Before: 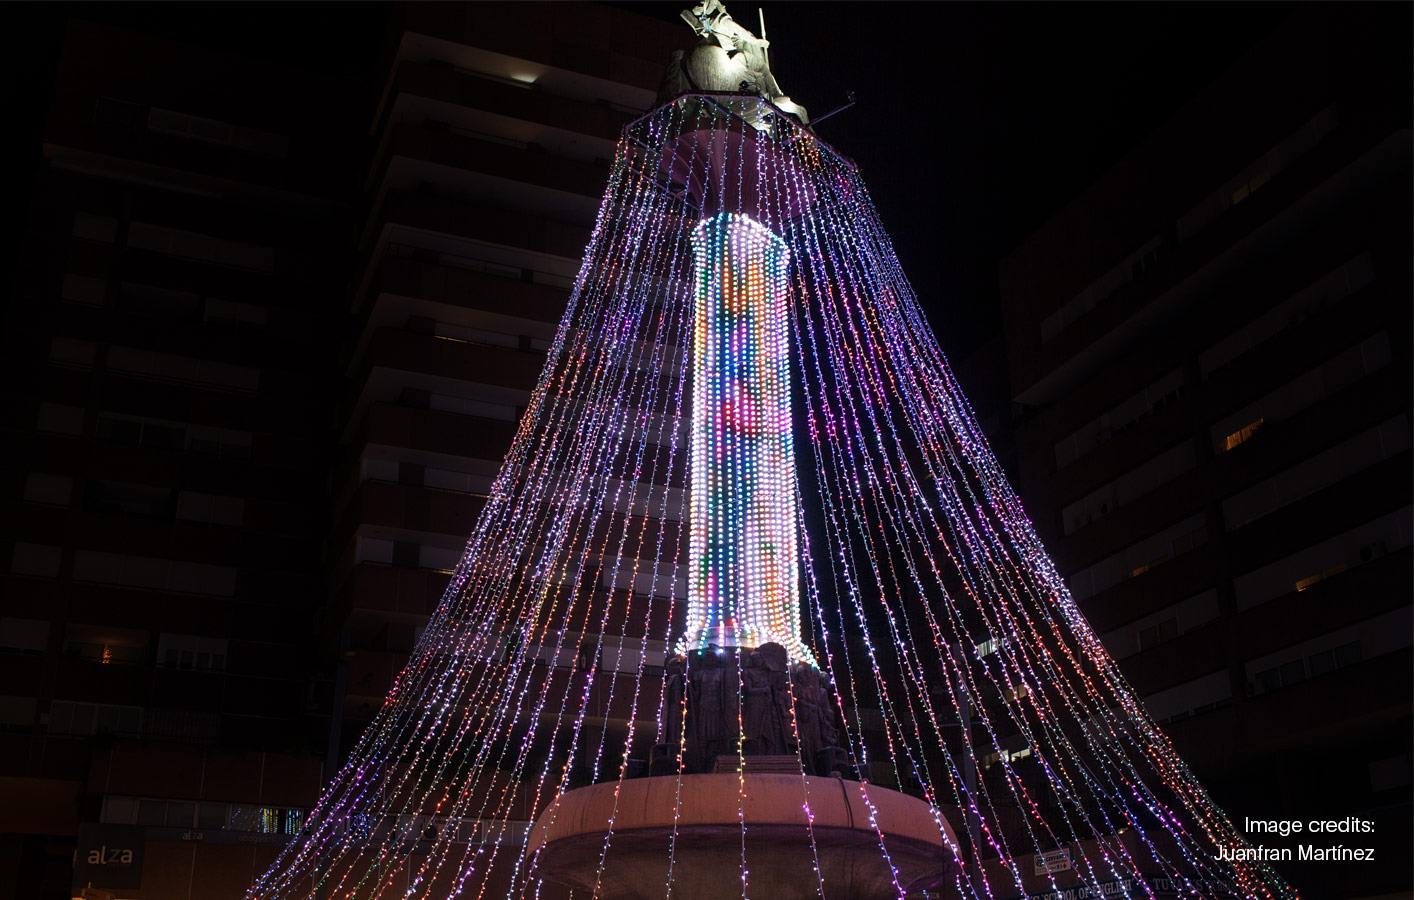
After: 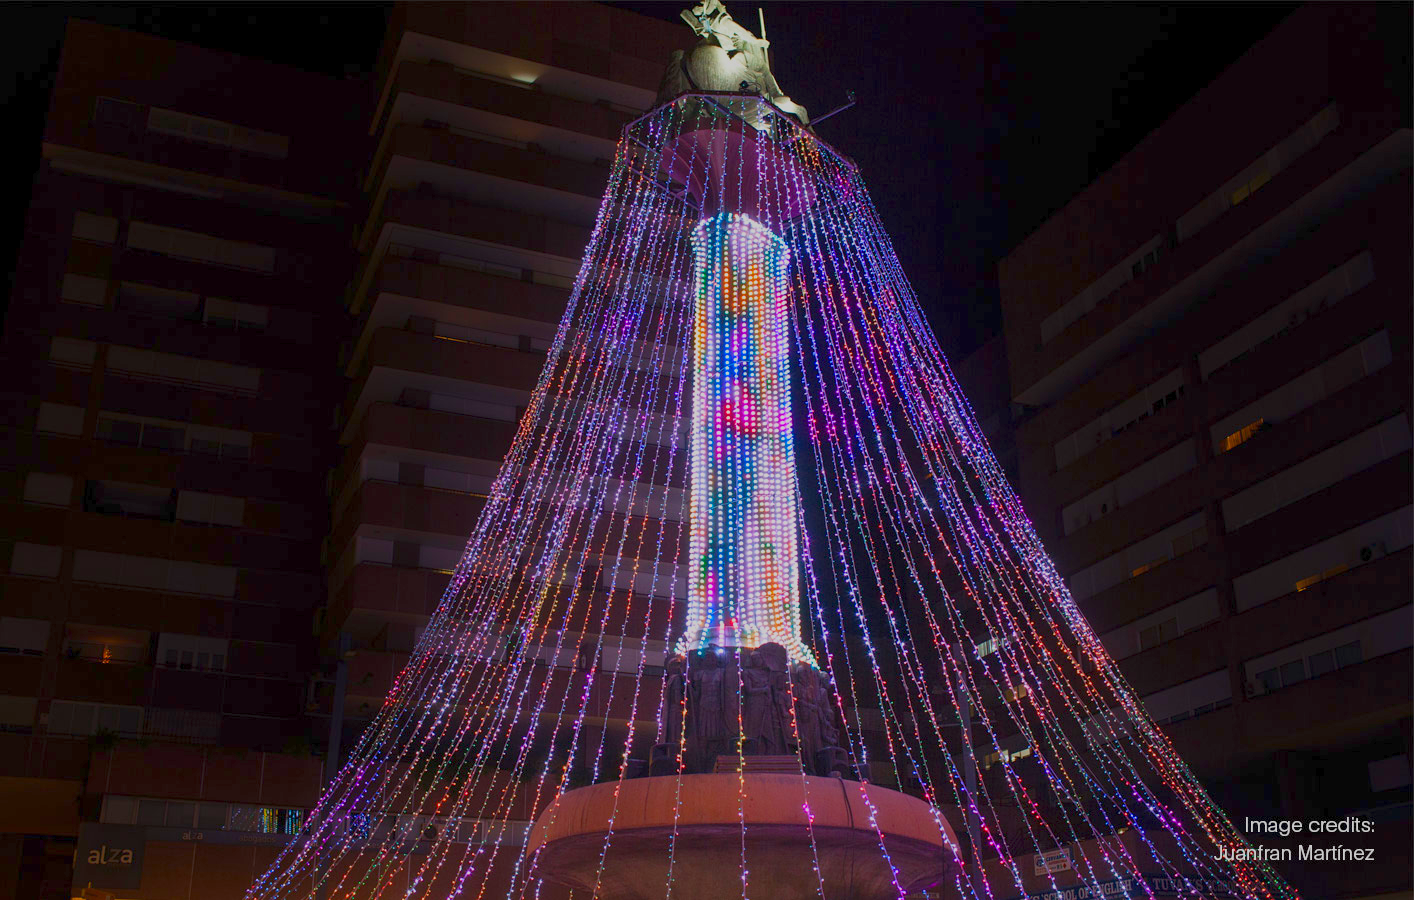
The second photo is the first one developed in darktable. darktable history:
color balance rgb: linear chroma grading › global chroma 15.11%, perceptual saturation grading › global saturation 15.007%, contrast -29.601%
